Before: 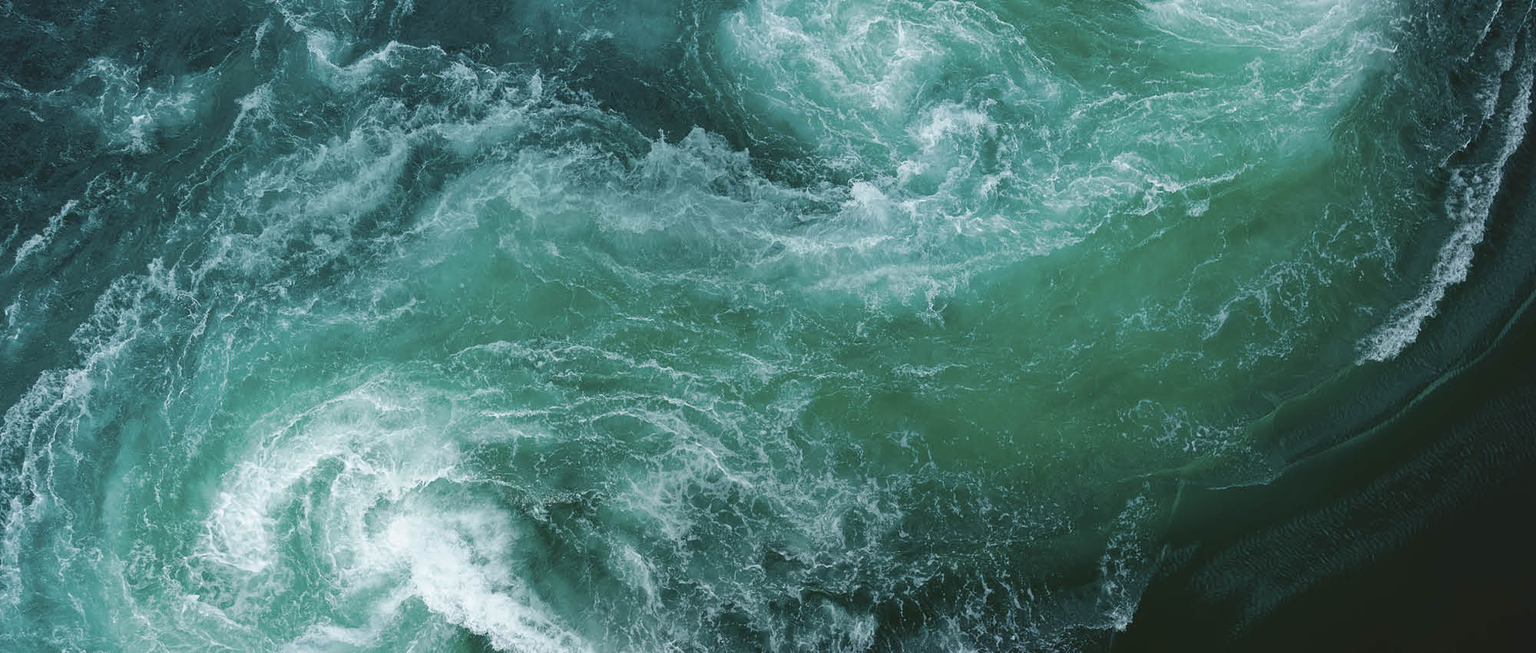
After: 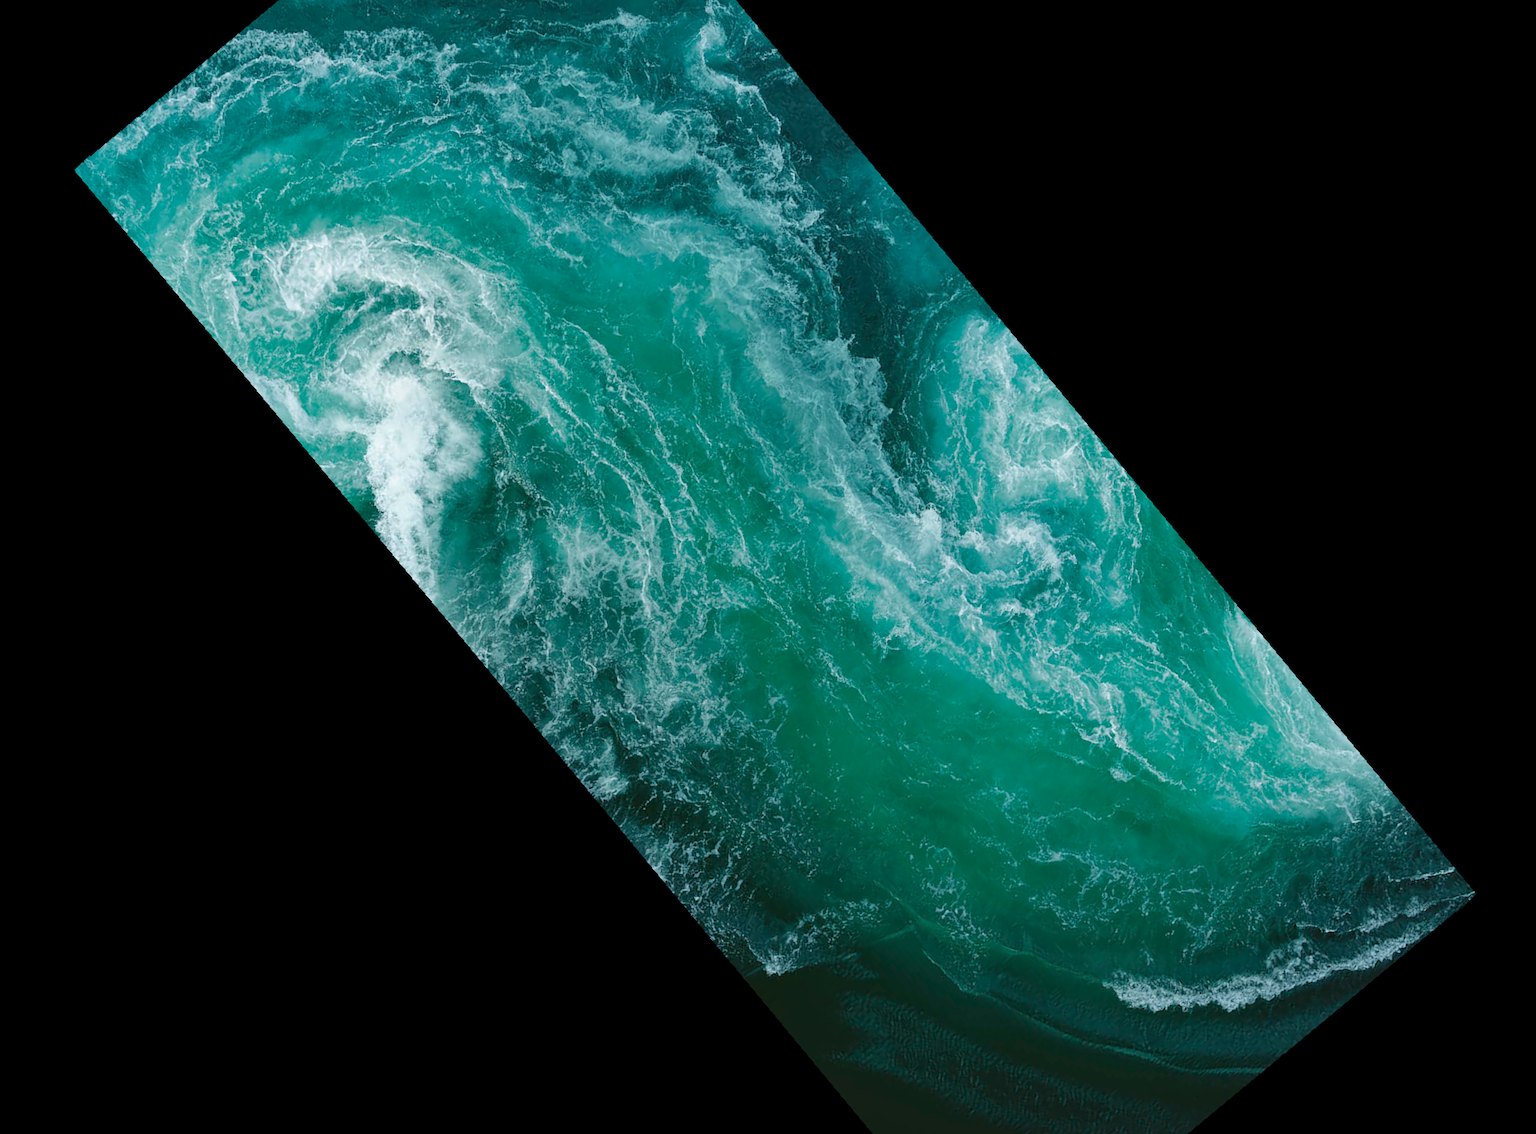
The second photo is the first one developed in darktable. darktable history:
shadows and highlights: shadows 20.91, highlights -82.73, soften with gaussian
rotate and perspective: rotation 4.1°, automatic cropping off
crop and rotate: angle -46.26°, top 16.234%, right 0.912%, bottom 11.704%
